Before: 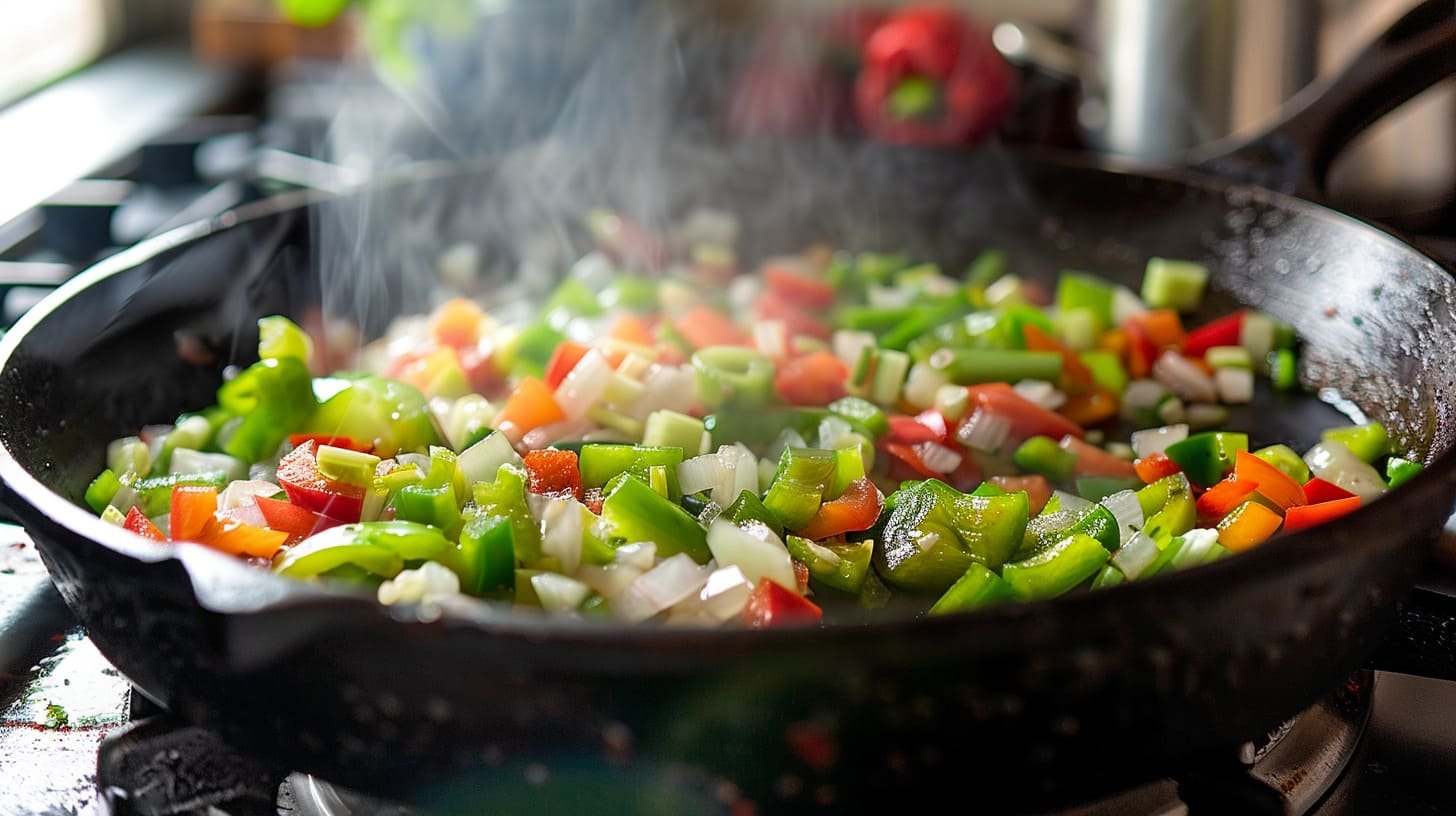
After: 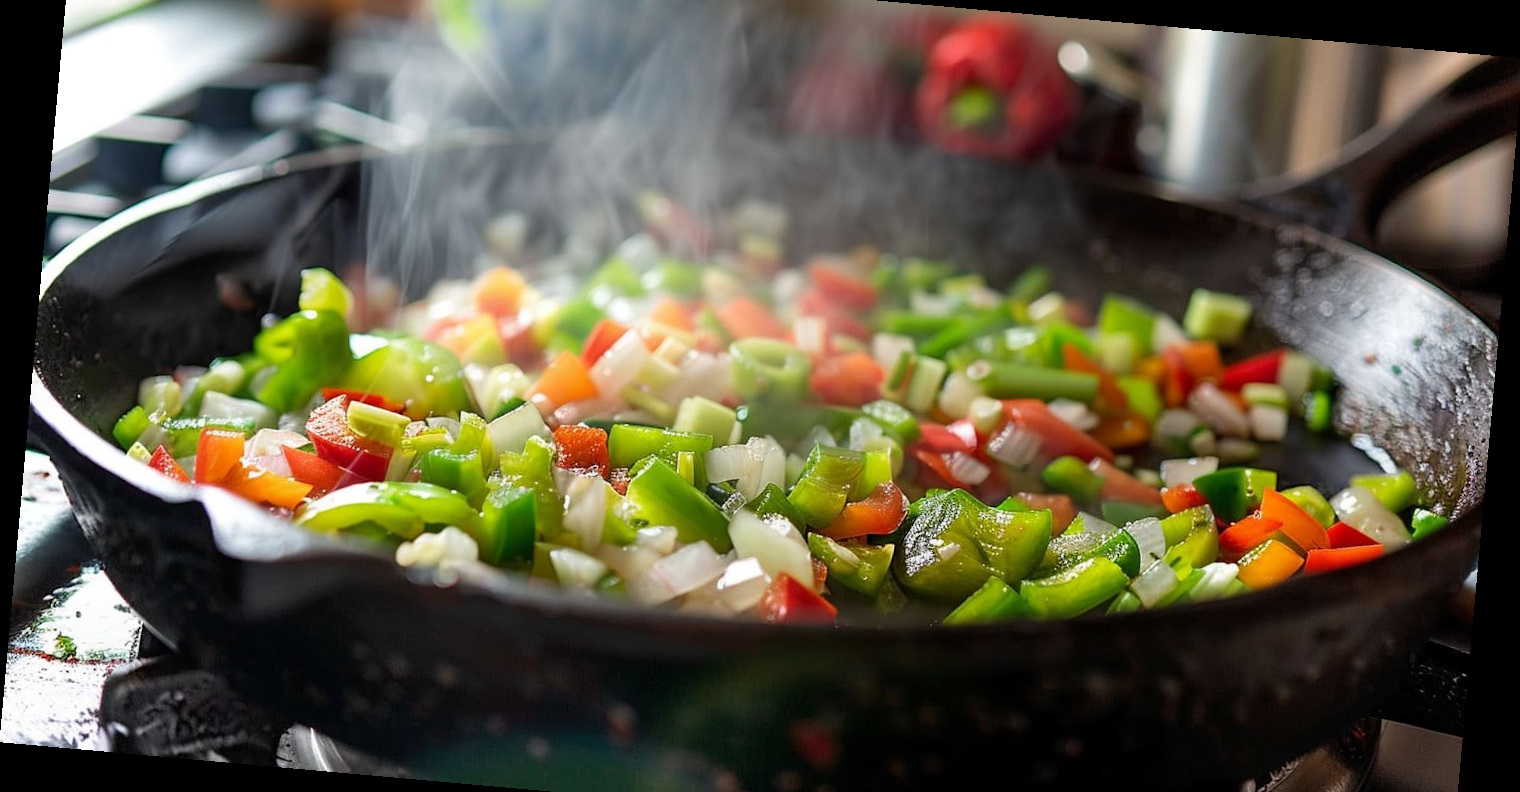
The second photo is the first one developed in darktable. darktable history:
rotate and perspective: rotation 5.12°, automatic cropping off
crop: top 7.625%, bottom 8.027%
